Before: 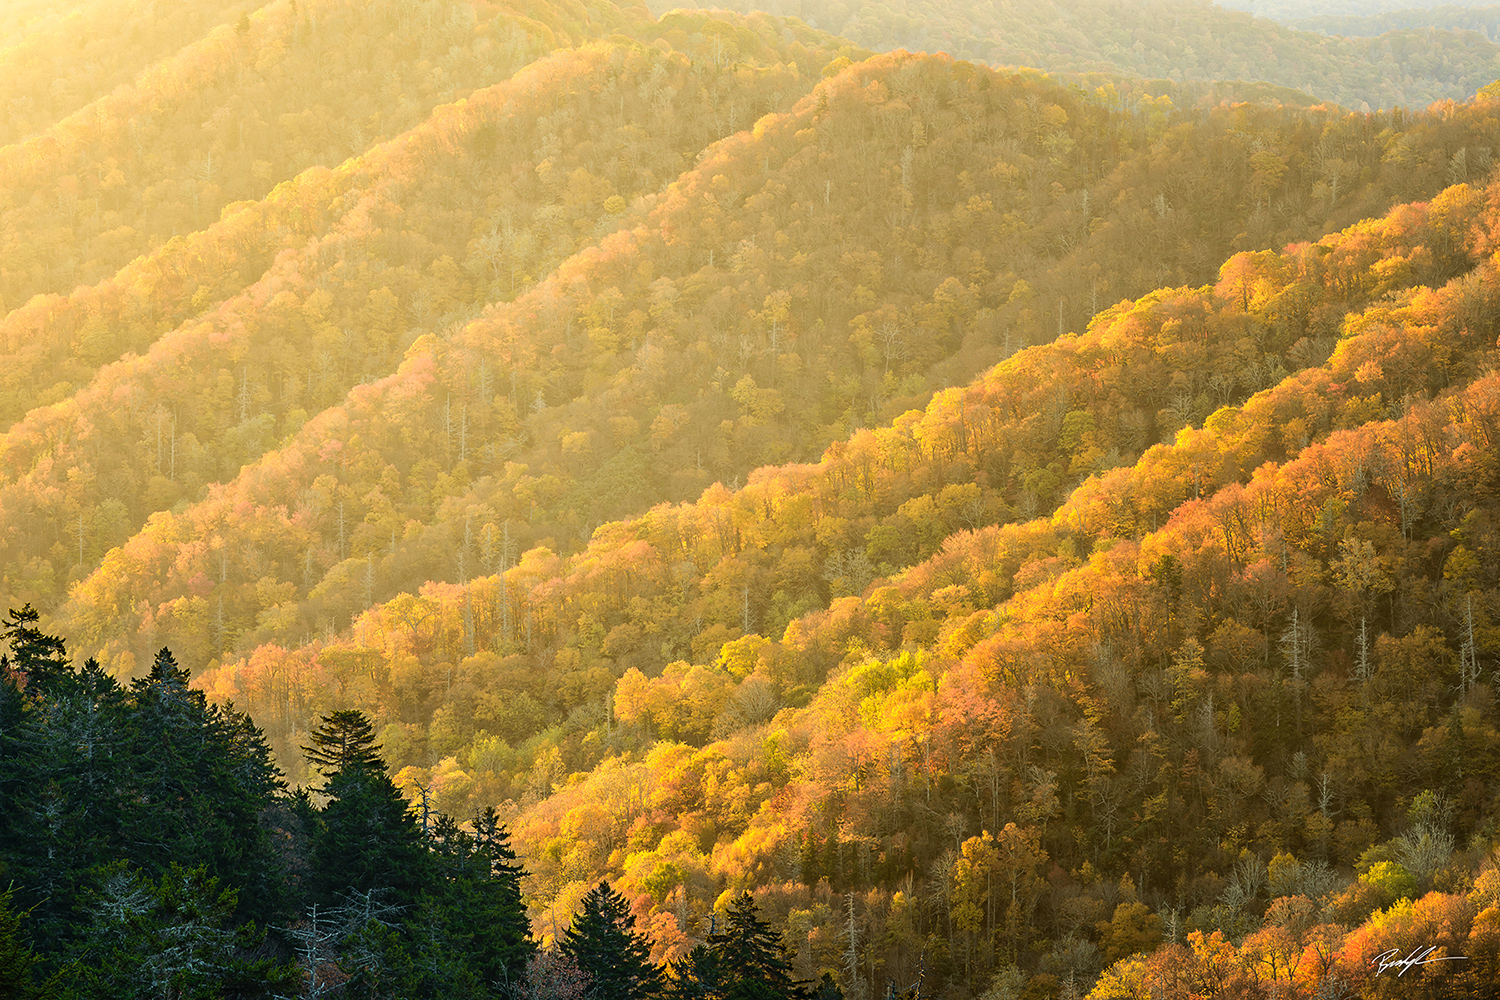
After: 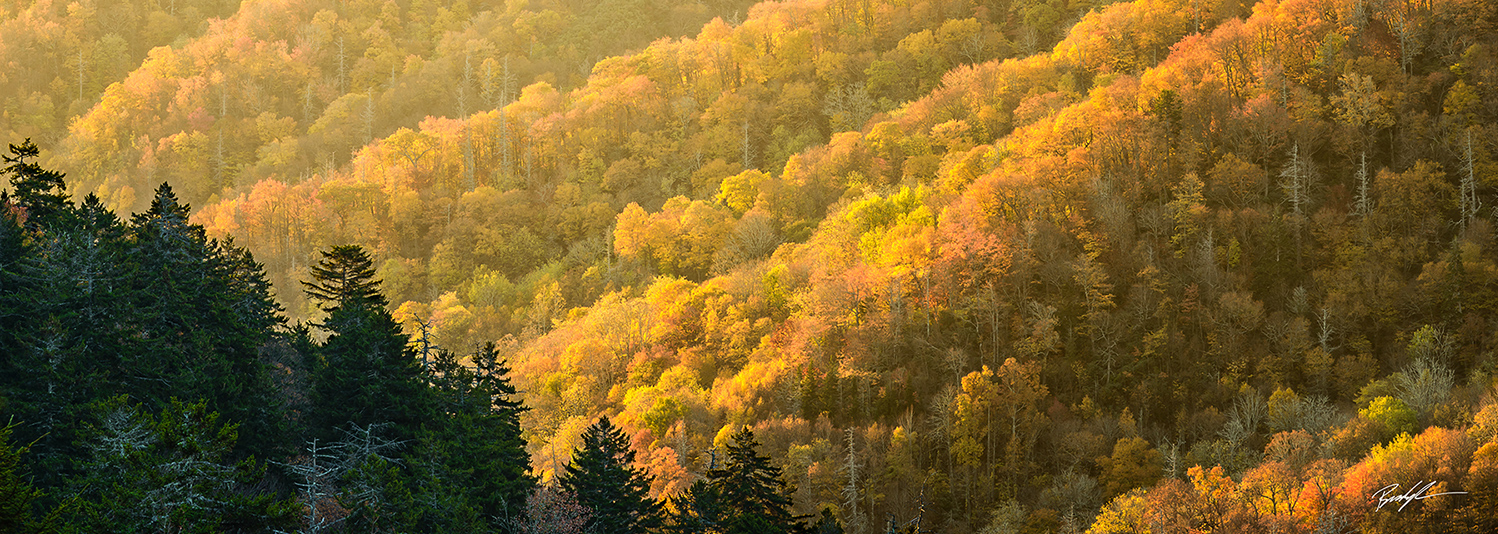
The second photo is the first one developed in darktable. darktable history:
crop and rotate: top 46.557%, right 0.111%
